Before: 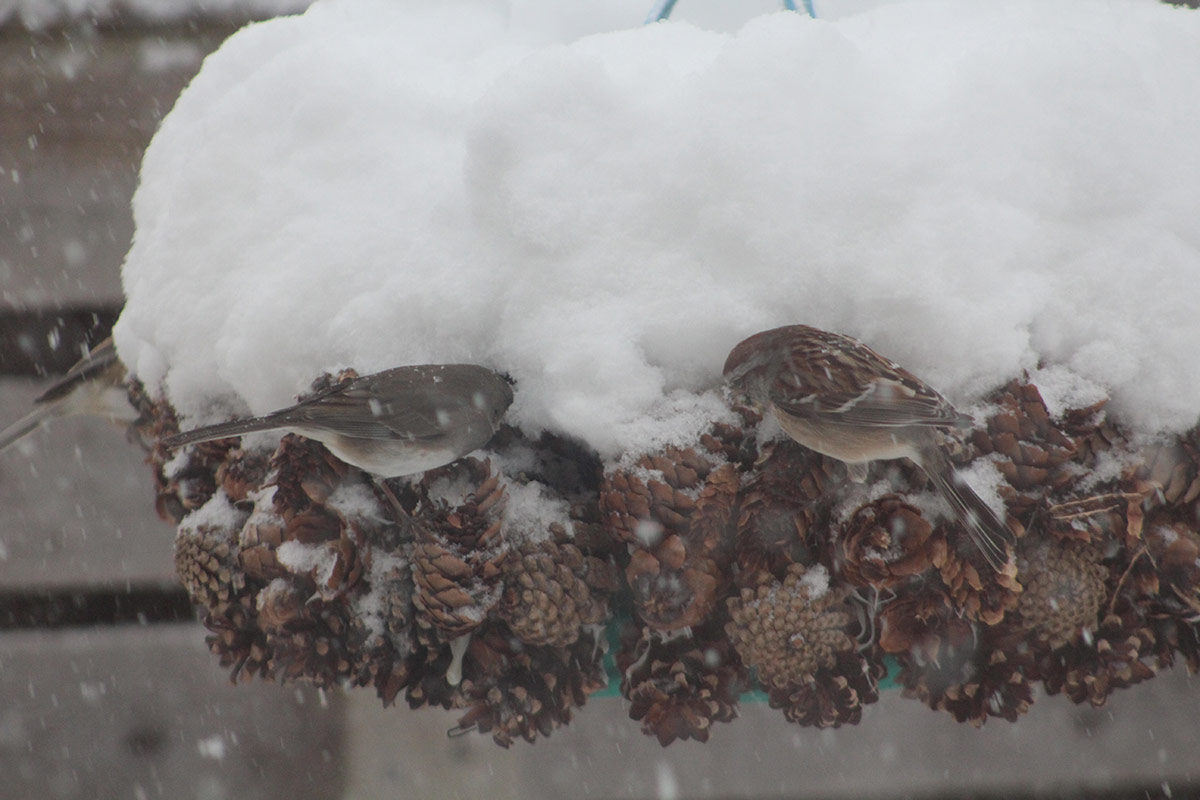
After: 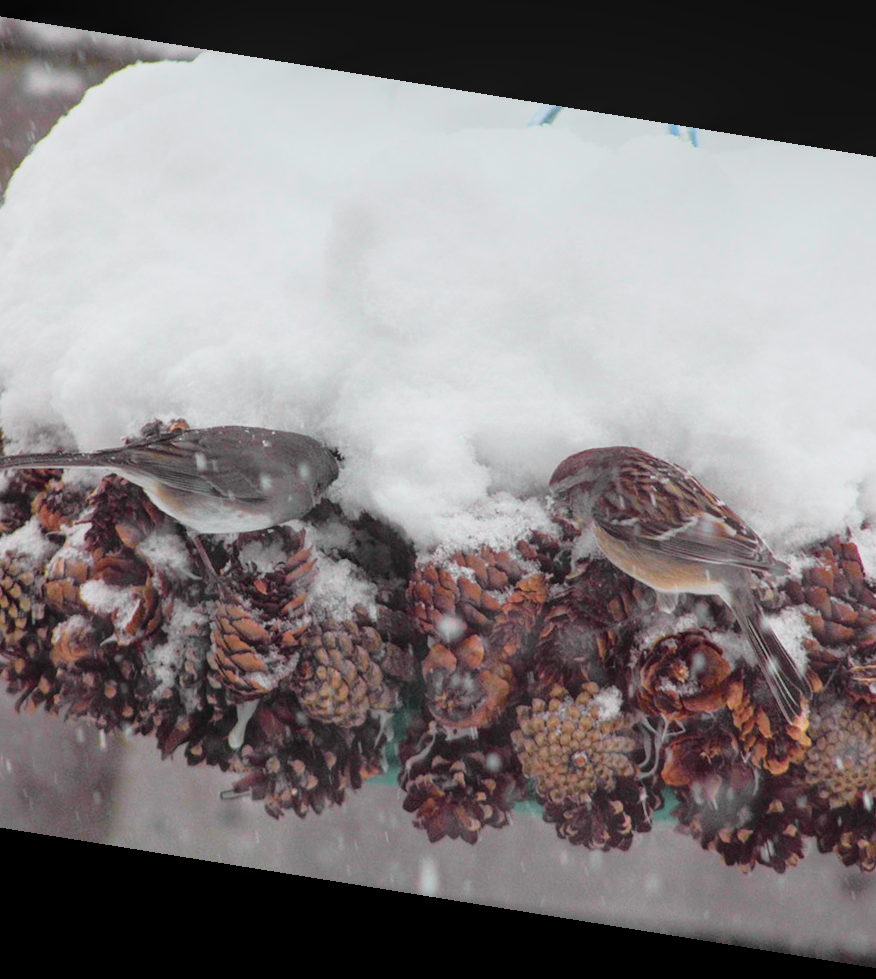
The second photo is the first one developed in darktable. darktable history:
rotate and perspective: rotation 9.12°, automatic cropping off
crop and rotate: left 17.732%, right 15.423%
white balance: red 0.976, blue 1.04
local contrast: on, module defaults
contrast brightness saturation: contrast 0.09, saturation 0.28
tone curve: curves: ch0 [(0, 0) (0.062, 0.023) (0.168, 0.142) (0.359, 0.44) (0.469, 0.544) (0.634, 0.722) (0.839, 0.909) (0.998, 0.978)]; ch1 [(0, 0) (0.437, 0.453) (0.472, 0.47) (0.502, 0.504) (0.527, 0.546) (0.568, 0.619) (0.608, 0.665) (0.669, 0.748) (0.859, 0.899) (1, 1)]; ch2 [(0, 0) (0.33, 0.301) (0.421, 0.443) (0.473, 0.498) (0.509, 0.5) (0.535, 0.564) (0.575, 0.625) (0.608, 0.676) (1, 1)], color space Lab, independent channels, preserve colors none
base curve: curves: ch0 [(0, 0) (0.472, 0.508) (1, 1)]
